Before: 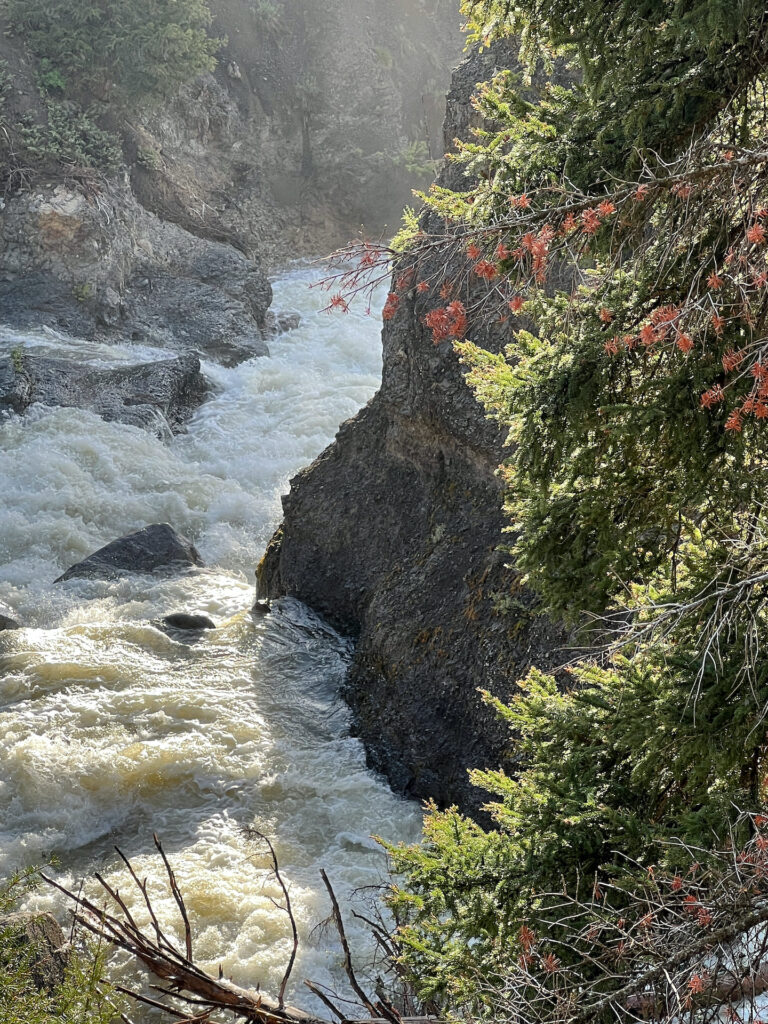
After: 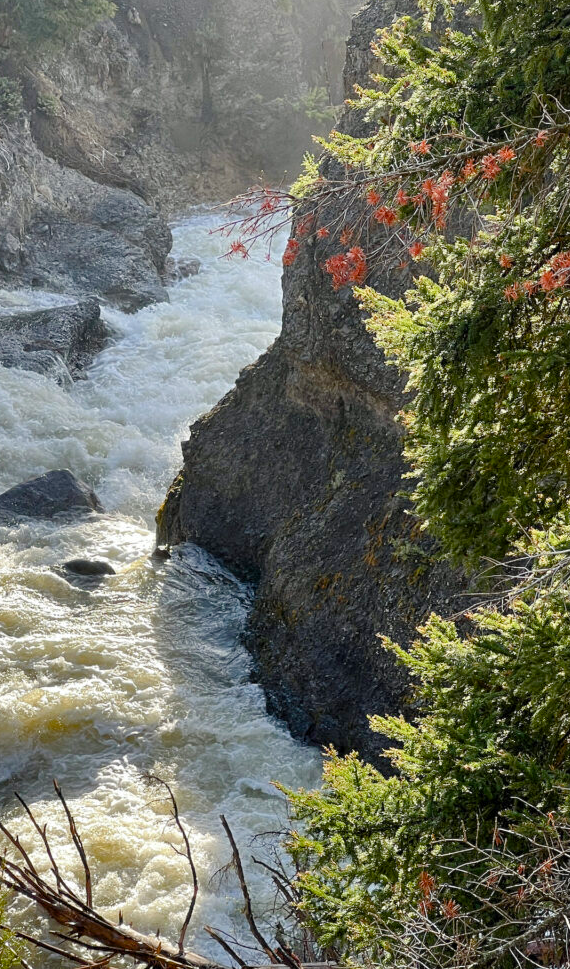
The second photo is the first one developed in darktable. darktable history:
color balance rgb: perceptual saturation grading › global saturation 20%, perceptual saturation grading › highlights -25.471%, perceptual saturation grading › shadows 49.805%, global vibrance 9.252%
crop and rotate: left 13.128%, top 5.316%, right 12.577%
